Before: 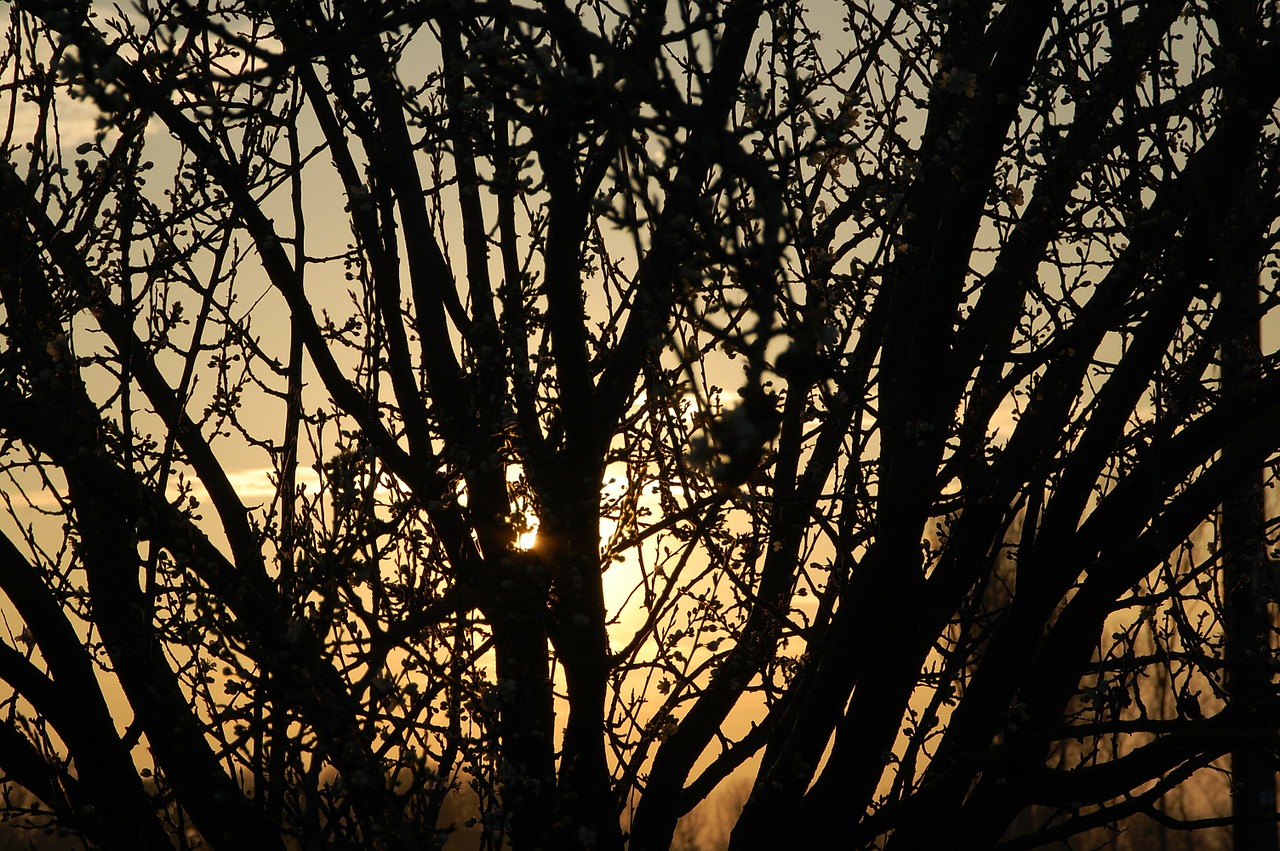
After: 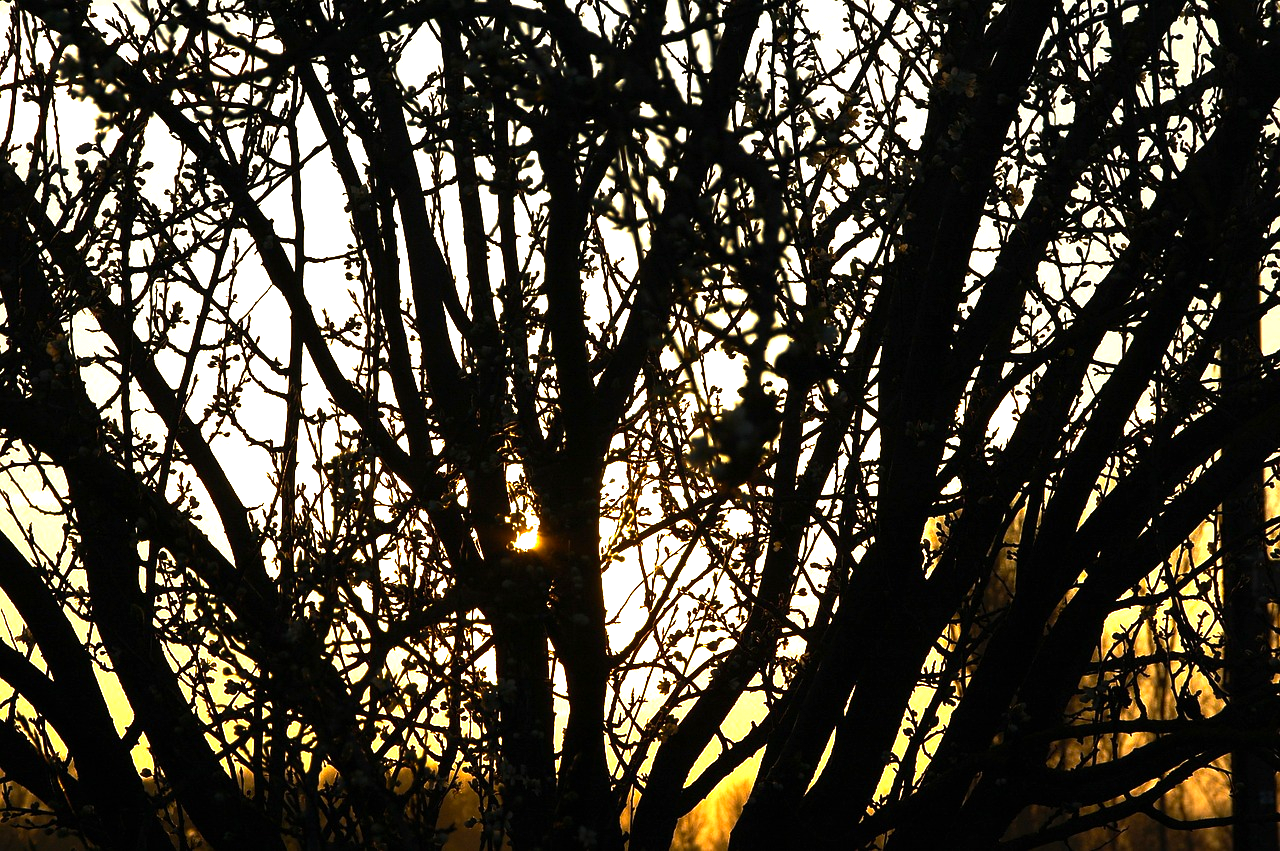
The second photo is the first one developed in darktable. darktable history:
color balance rgb: perceptual saturation grading › global saturation 0.546%, perceptual saturation grading › highlights -14.577%, perceptual saturation grading › shadows 24.496%, perceptual brilliance grading › global brilliance 29.688%, perceptual brilliance grading › highlights 50.05%, perceptual brilliance grading › mid-tones 49.698%, perceptual brilliance grading › shadows -22.601%
